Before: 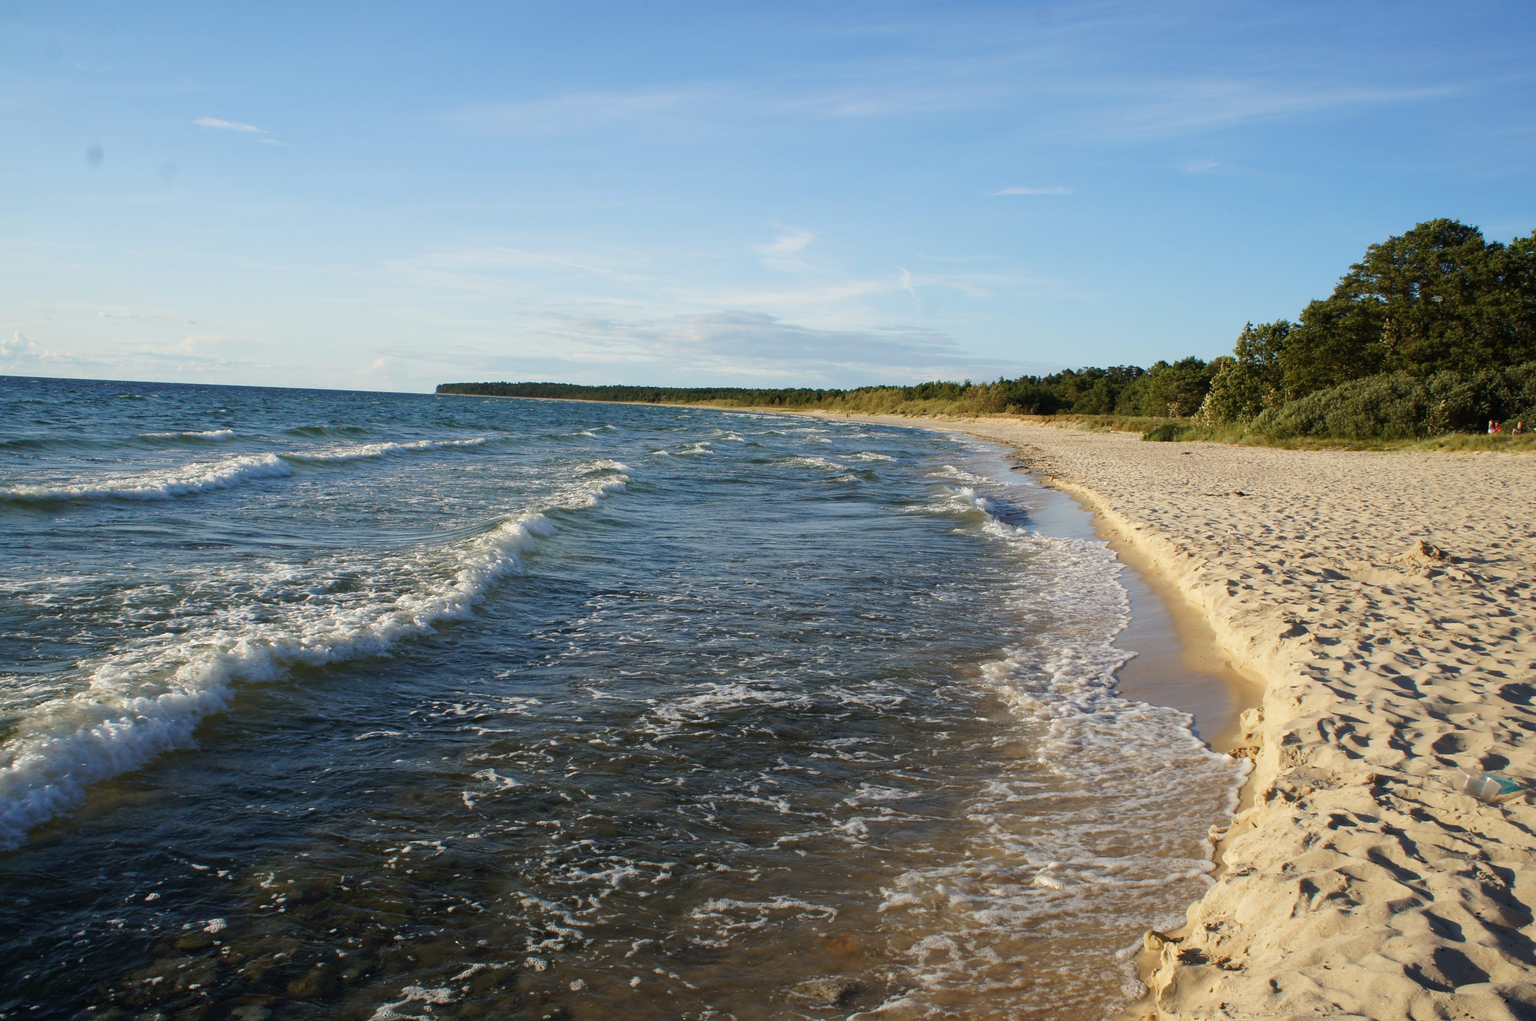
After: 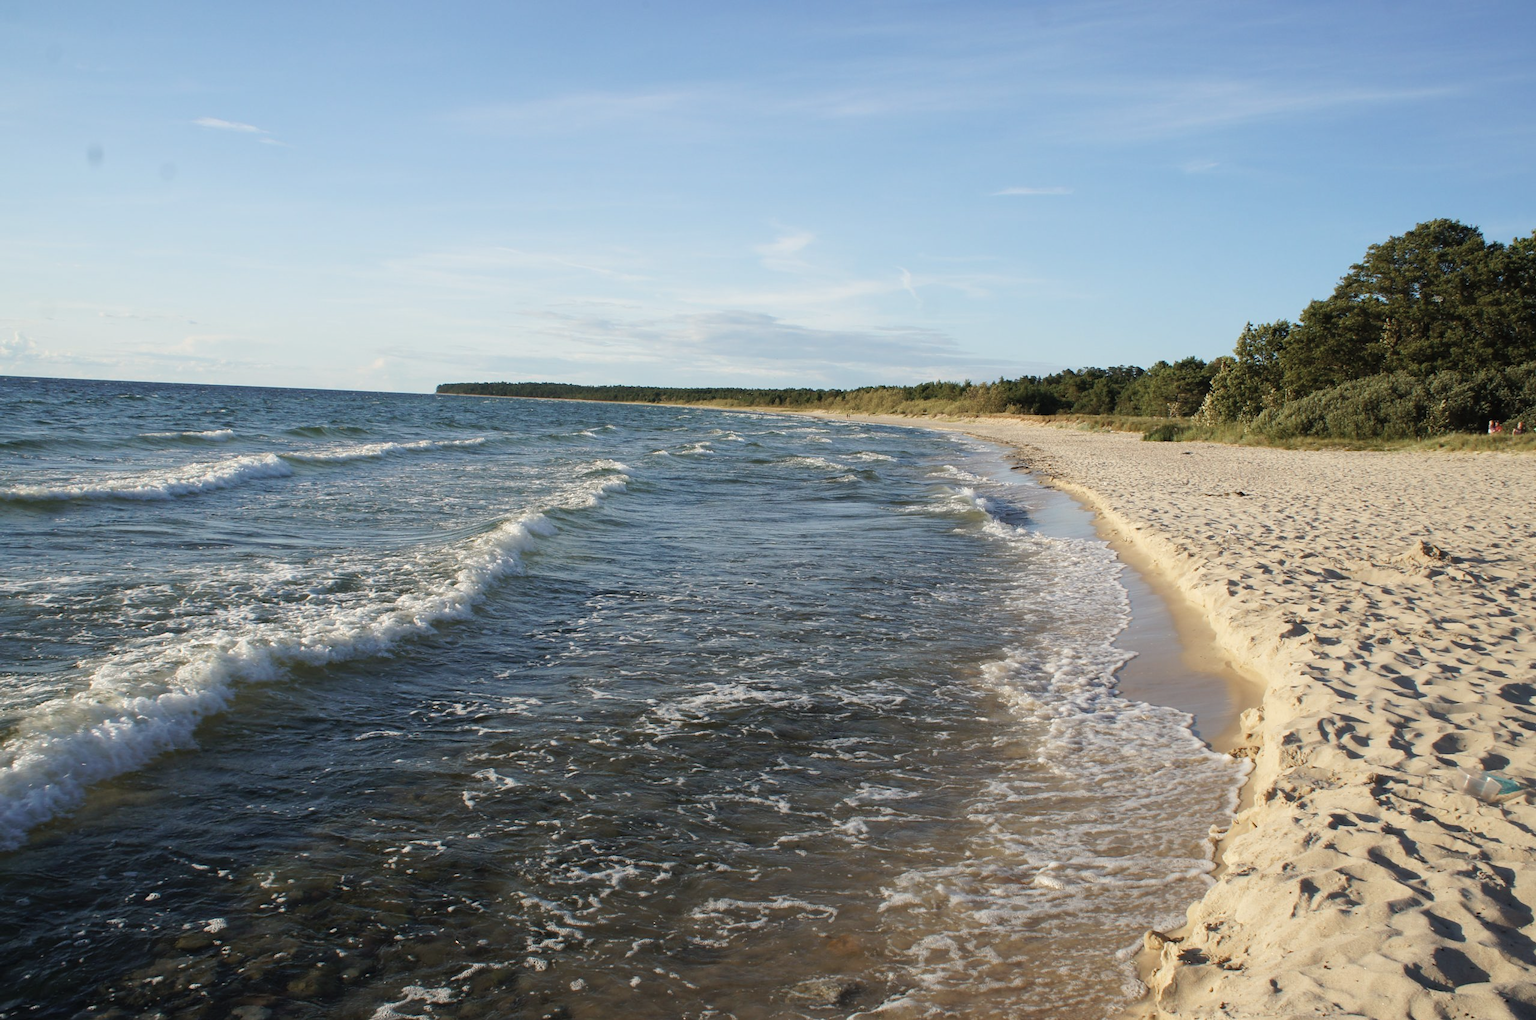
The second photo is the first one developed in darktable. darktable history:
color correction: saturation 0.8
contrast brightness saturation: contrast 0.05, brightness 0.06, saturation 0.01
